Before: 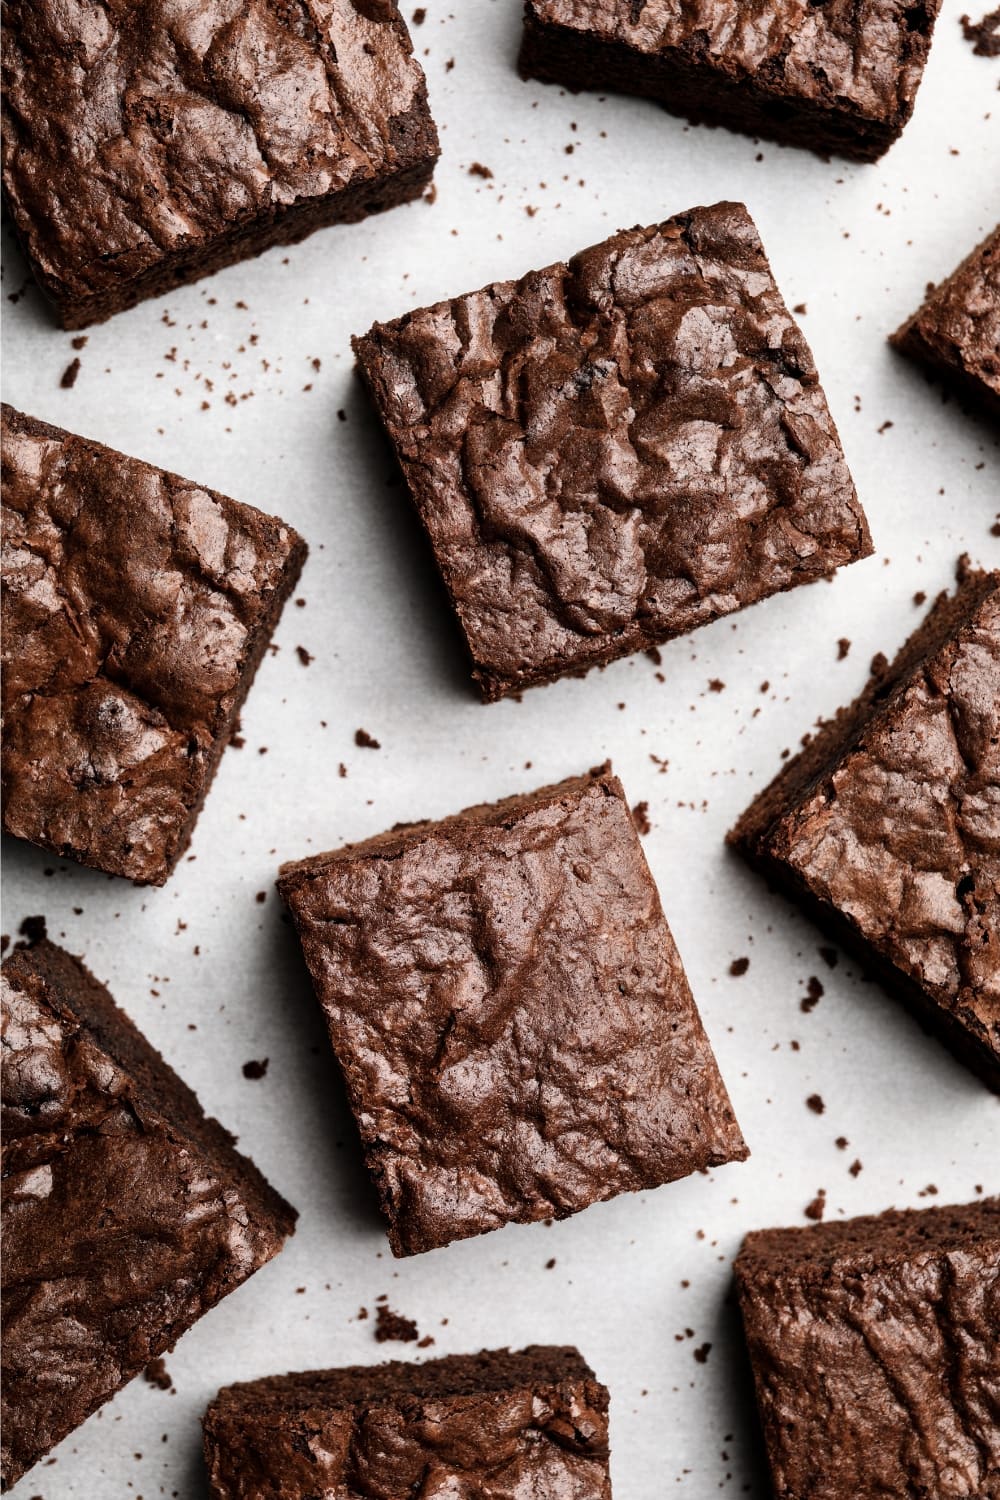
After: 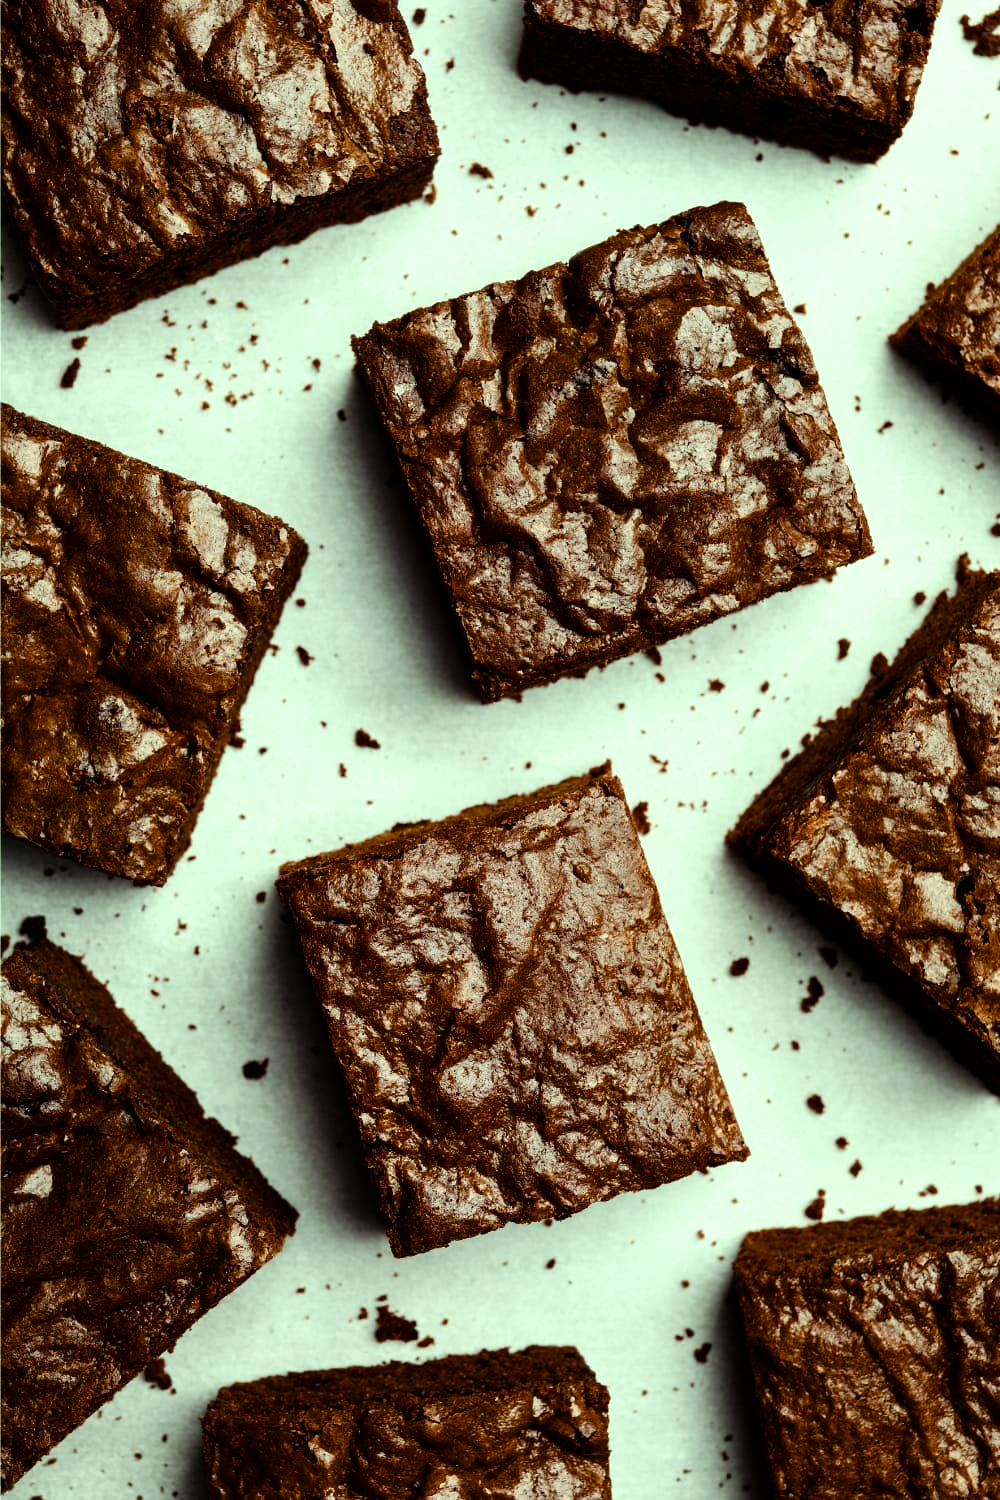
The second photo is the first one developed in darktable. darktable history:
color balance rgb: shadows lift › luminance -20.266%, highlights gain › luminance 15.3%, highlights gain › chroma 7.007%, highlights gain › hue 124.69°, perceptual saturation grading › global saturation 27.502%, perceptual saturation grading › highlights -28.397%, perceptual saturation grading › mid-tones 15.453%, perceptual saturation grading › shadows 33.18%, global vibrance -1.719%, saturation formula JzAzBz (2021)
